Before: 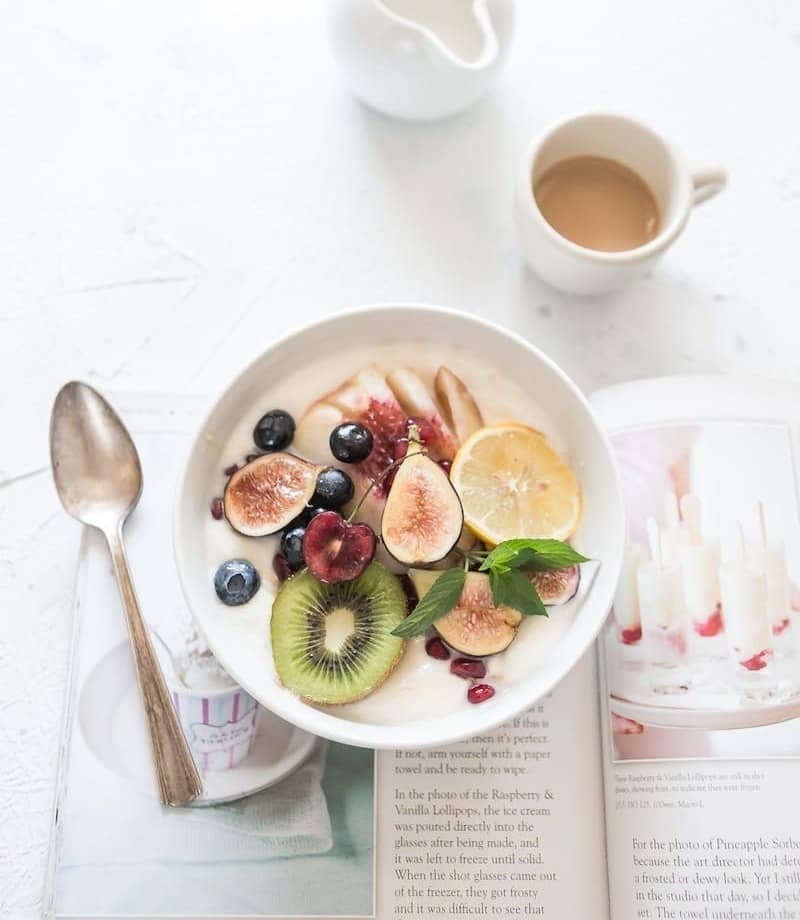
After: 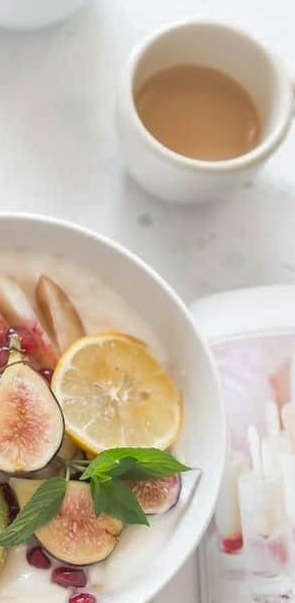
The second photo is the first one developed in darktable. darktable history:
shadows and highlights: on, module defaults
crop and rotate: left 49.936%, top 10.094%, right 13.136%, bottom 24.256%
